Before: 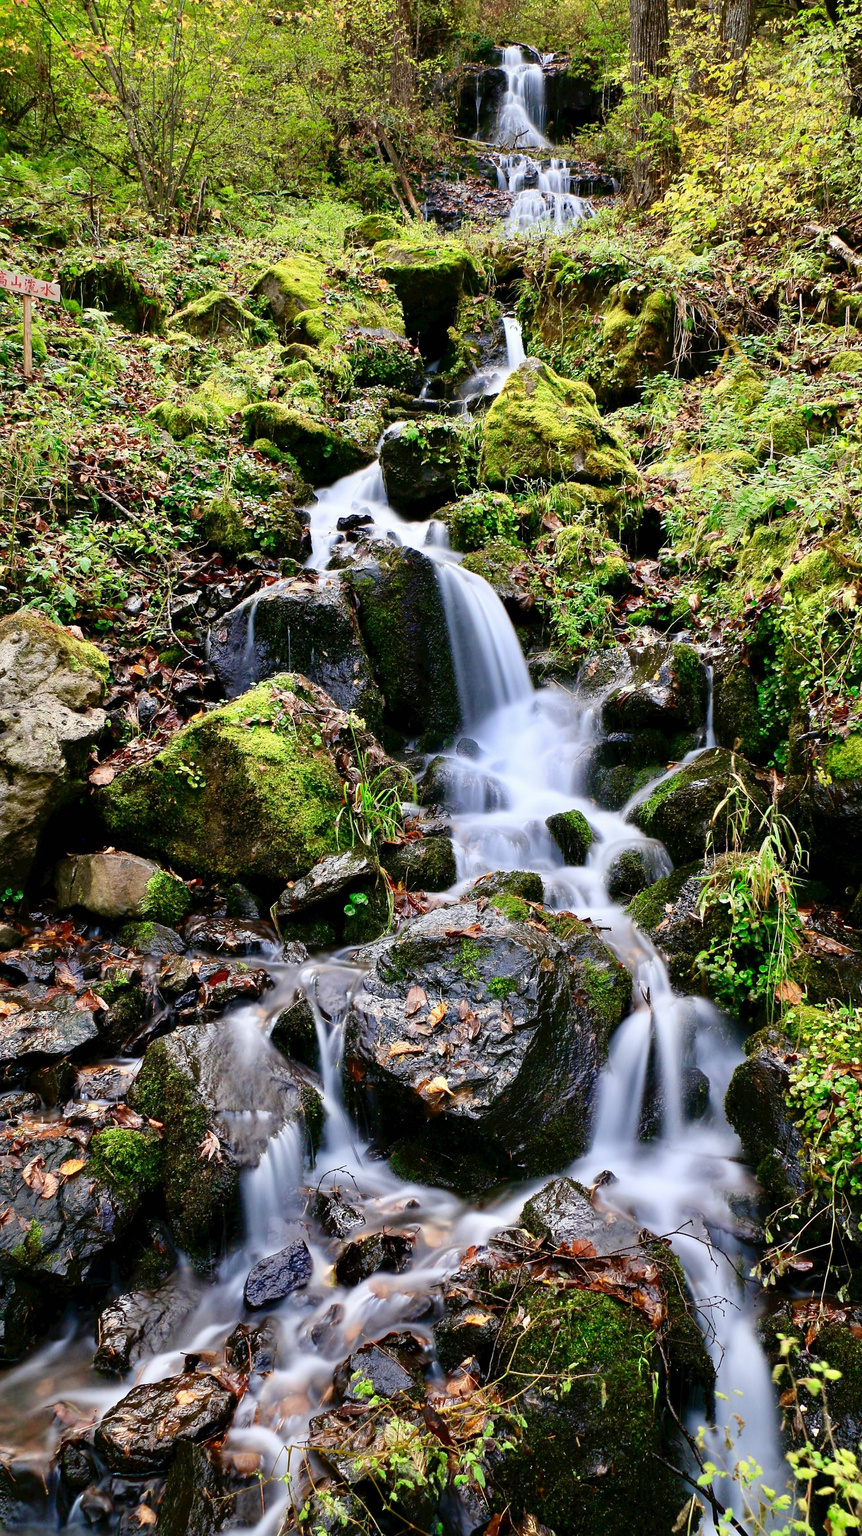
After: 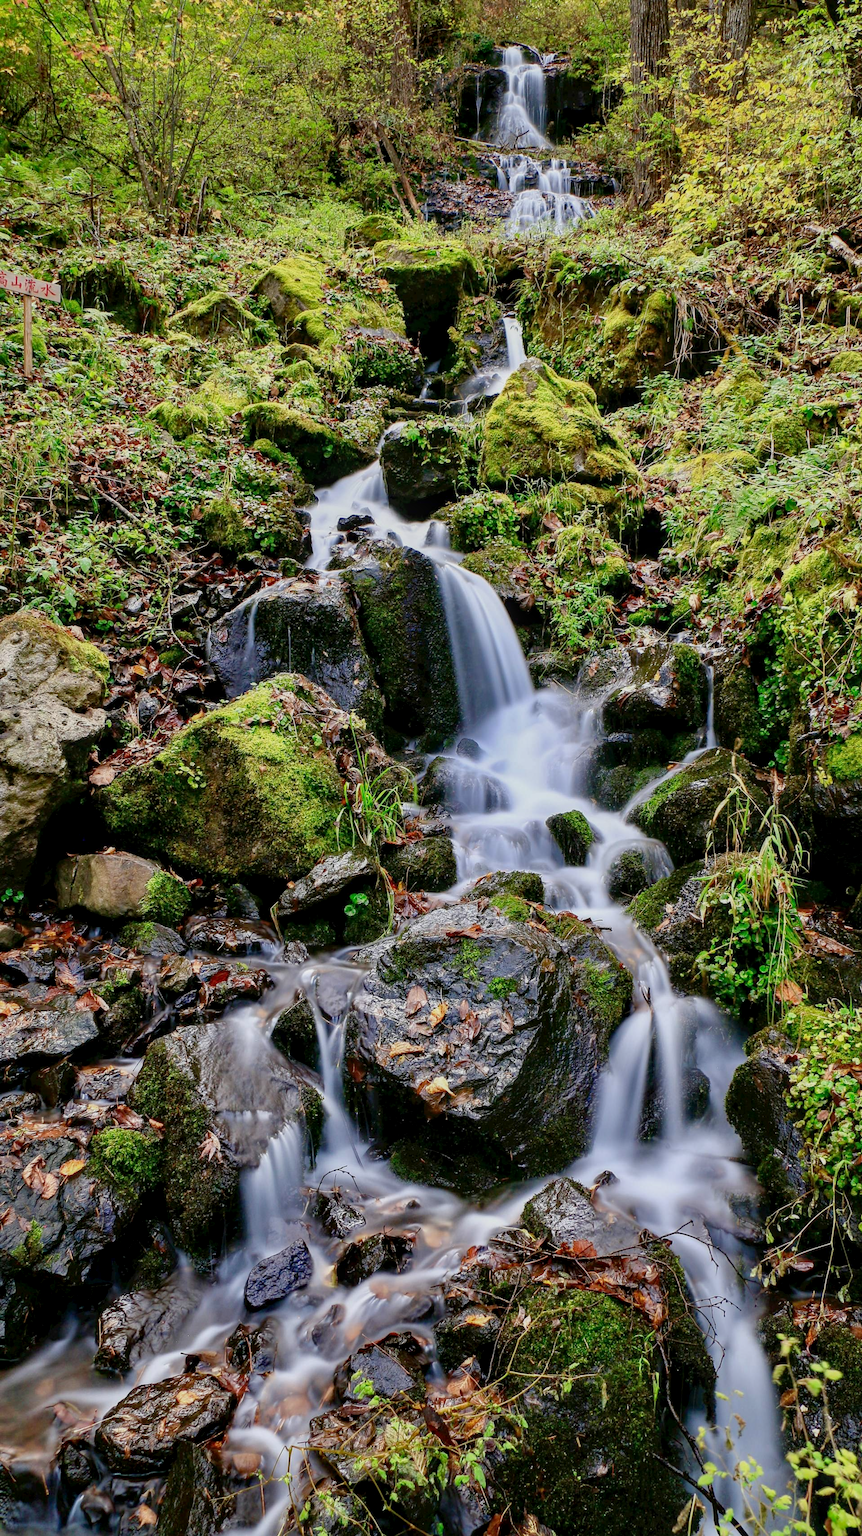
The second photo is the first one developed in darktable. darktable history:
local contrast: on, module defaults
tone equalizer: -8 EV 0.25 EV, -7 EV 0.417 EV, -6 EV 0.417 EV, -5 EV 0.25 EV, -3 EV -0.25 EV, -2 EV -0.417 EV, -1 EV -0.417 EV, +0 EV -0.25 EV, edges refinement/feathering 500, mask exposure compensation -1.57 EV, preserve details guided filter
